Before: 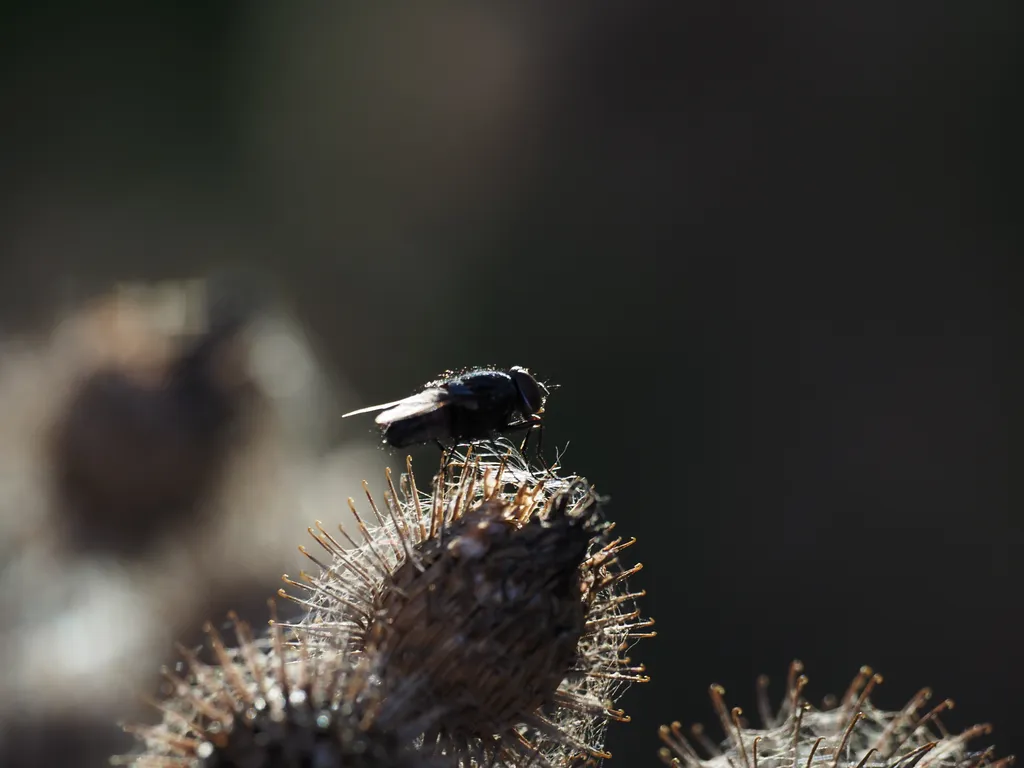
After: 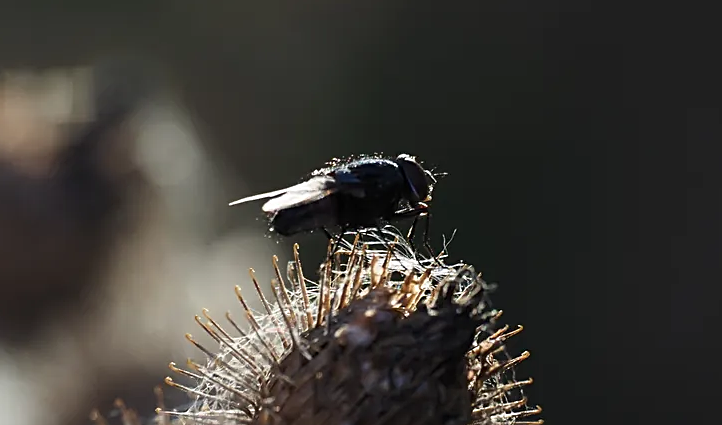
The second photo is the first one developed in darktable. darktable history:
crop: left 11.123%, top 27.61%, right 18.3%, bottom 17.034%
sharpen: on, module defaults
